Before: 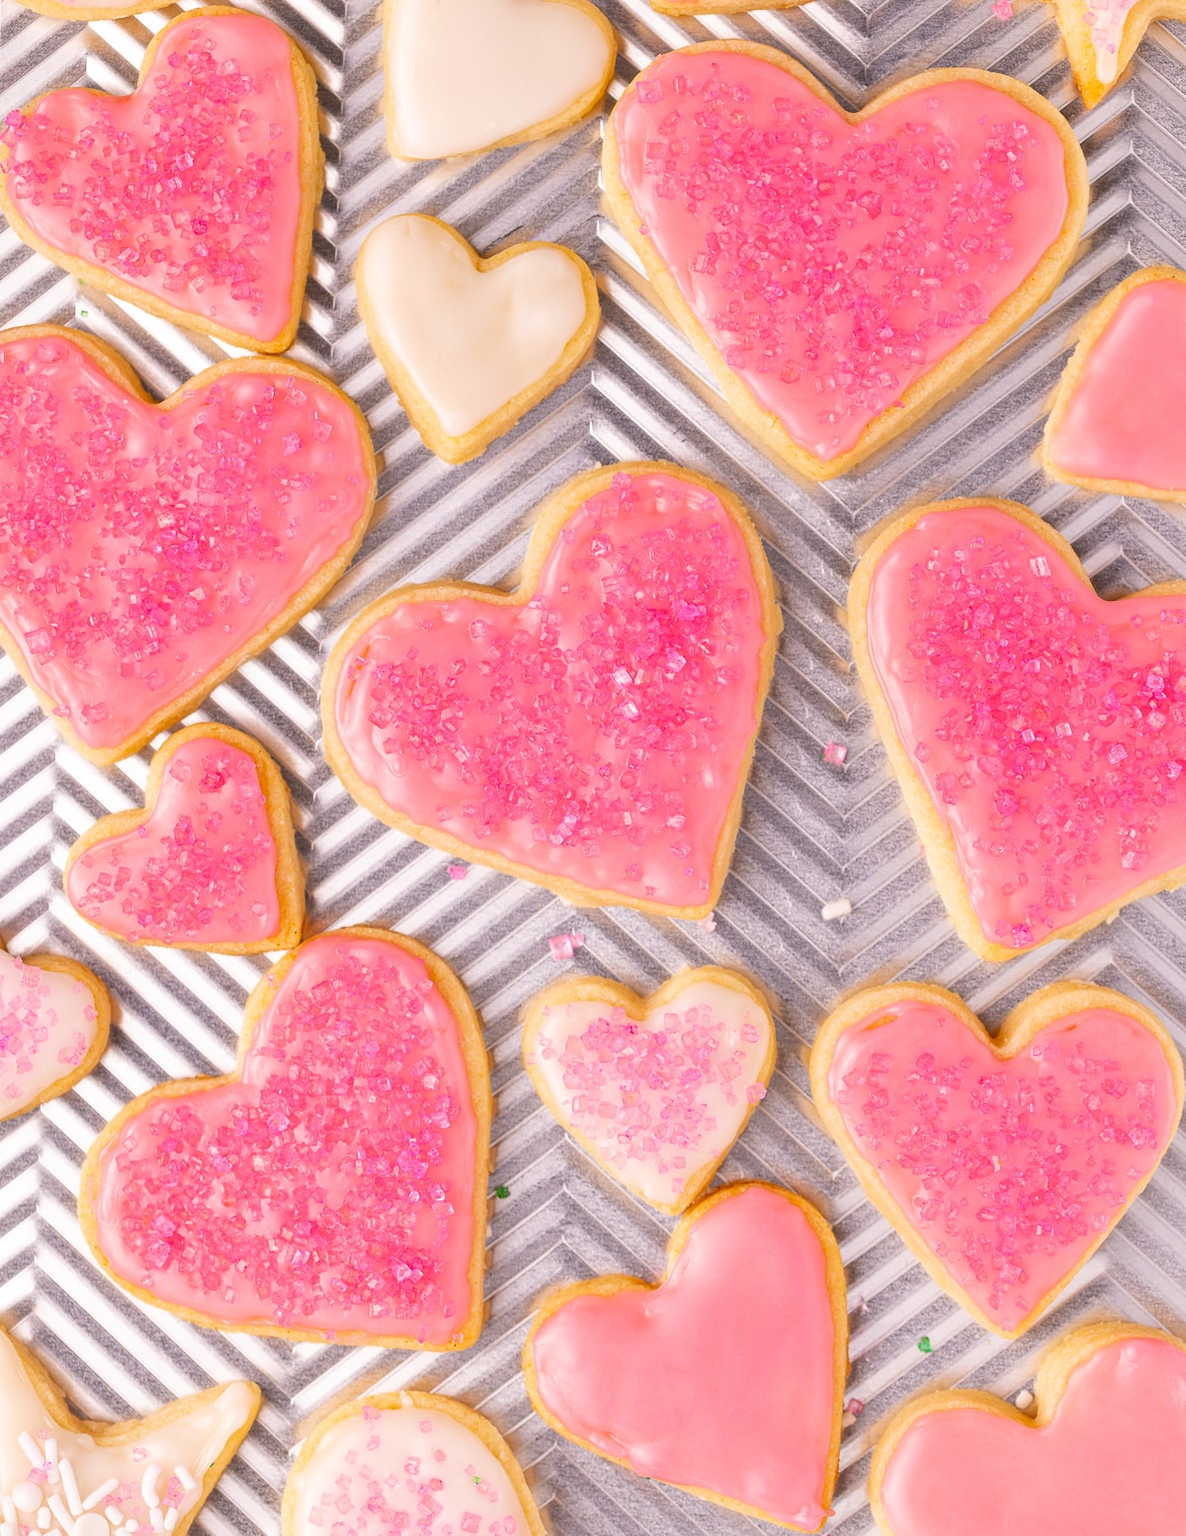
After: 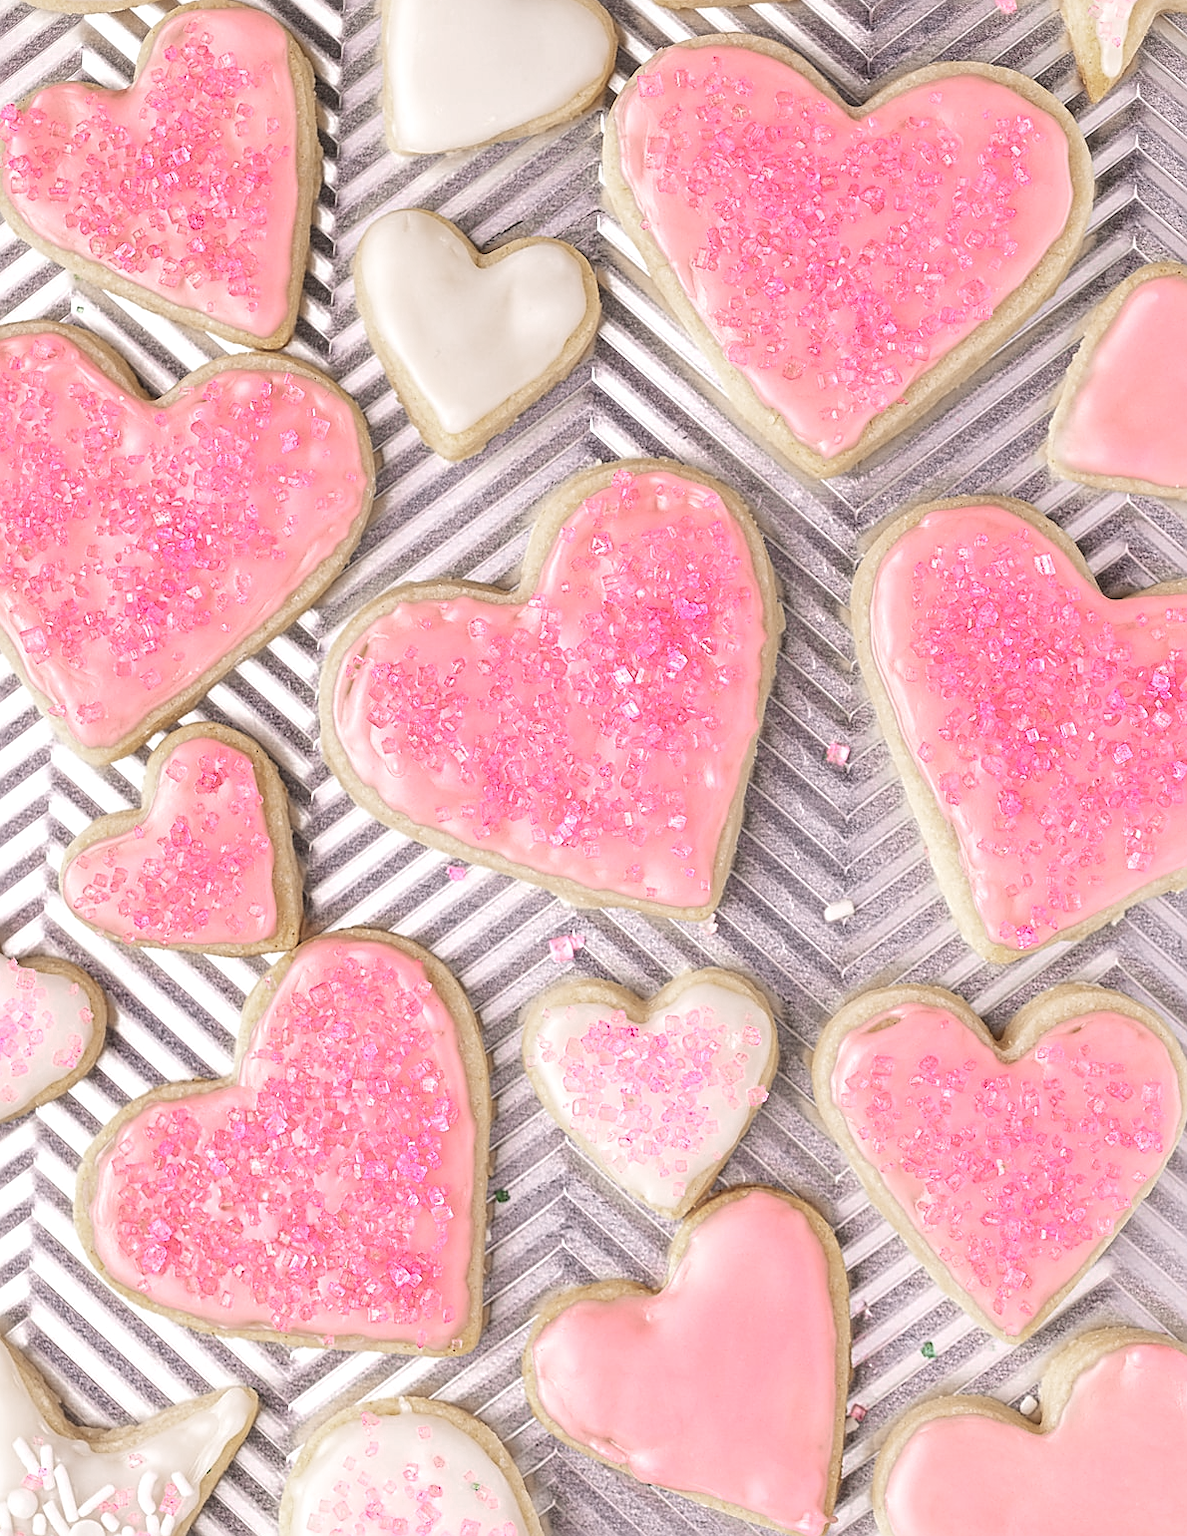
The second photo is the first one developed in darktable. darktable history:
sharpen: amount 0.75
crop: left 0.434%, top 0.485%, right 0.244%, bottom 0.386%
color zones: curves: ch0 [(0, 0.6) (0.129, 0.508) (0.193, 0.483) (0.429, 0.5) (0.571, 0.5) (0.714, 0.5) (0.857, 0.5) (1, 0.6)]; ch1 [(0, 0.481) (0.112, 0.245) (0.213, 0.223) (0.429, 0.233) (0.571, 0.231) (0.683, 0.242) (0.857, 0.296) (1, 0.481)]
local contrast: on, module defaults
